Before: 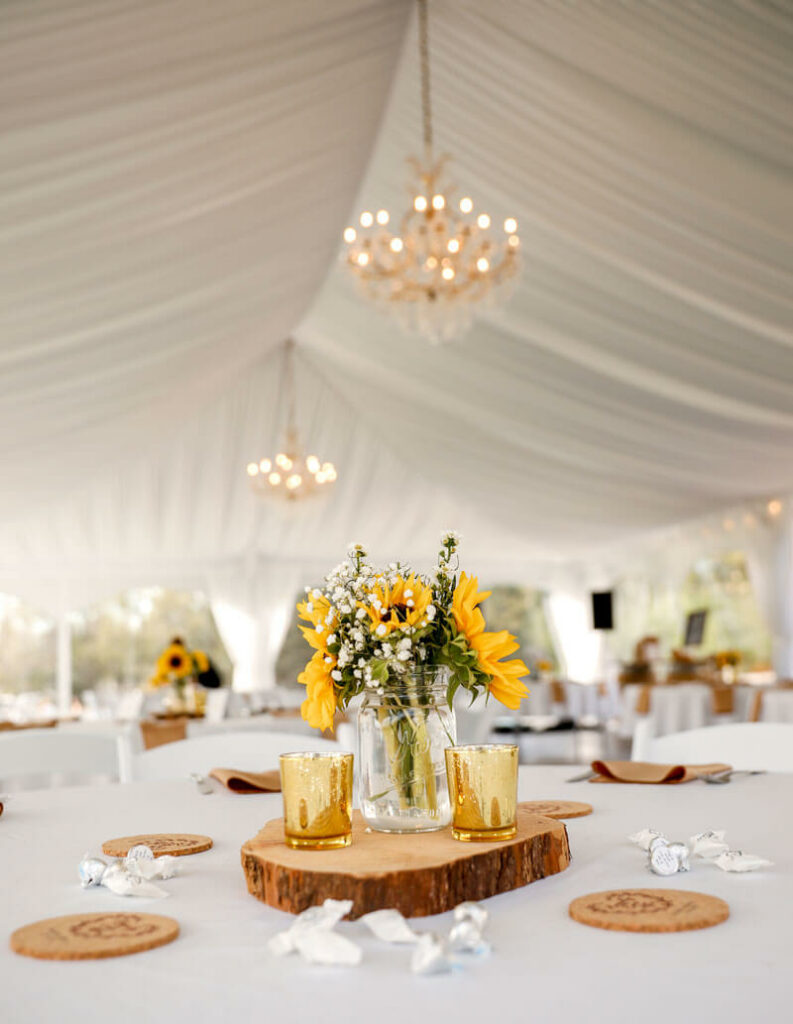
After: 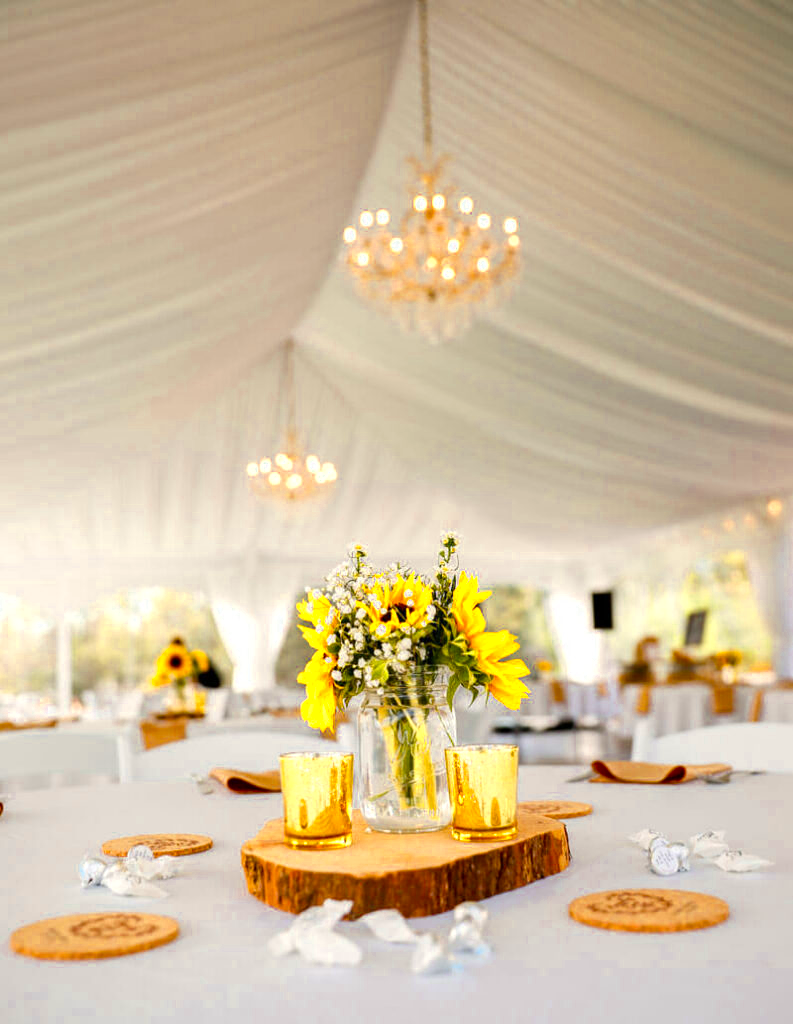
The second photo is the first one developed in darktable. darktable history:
color balance rgb: perceptual saturation grading › global saturation 20%, global vibrance 20%
color zones: curves: ch0 [(0.004, 0.305) (0.261, 0.623) (0.389, 0.399) (0.708, 0.571) (0.947, 0.34)]; ch1 [(0.025, 0.645) (0.229, 0.584) (0.326, 0.551) (0.484, 0.262) (0.757, 0.643)]
